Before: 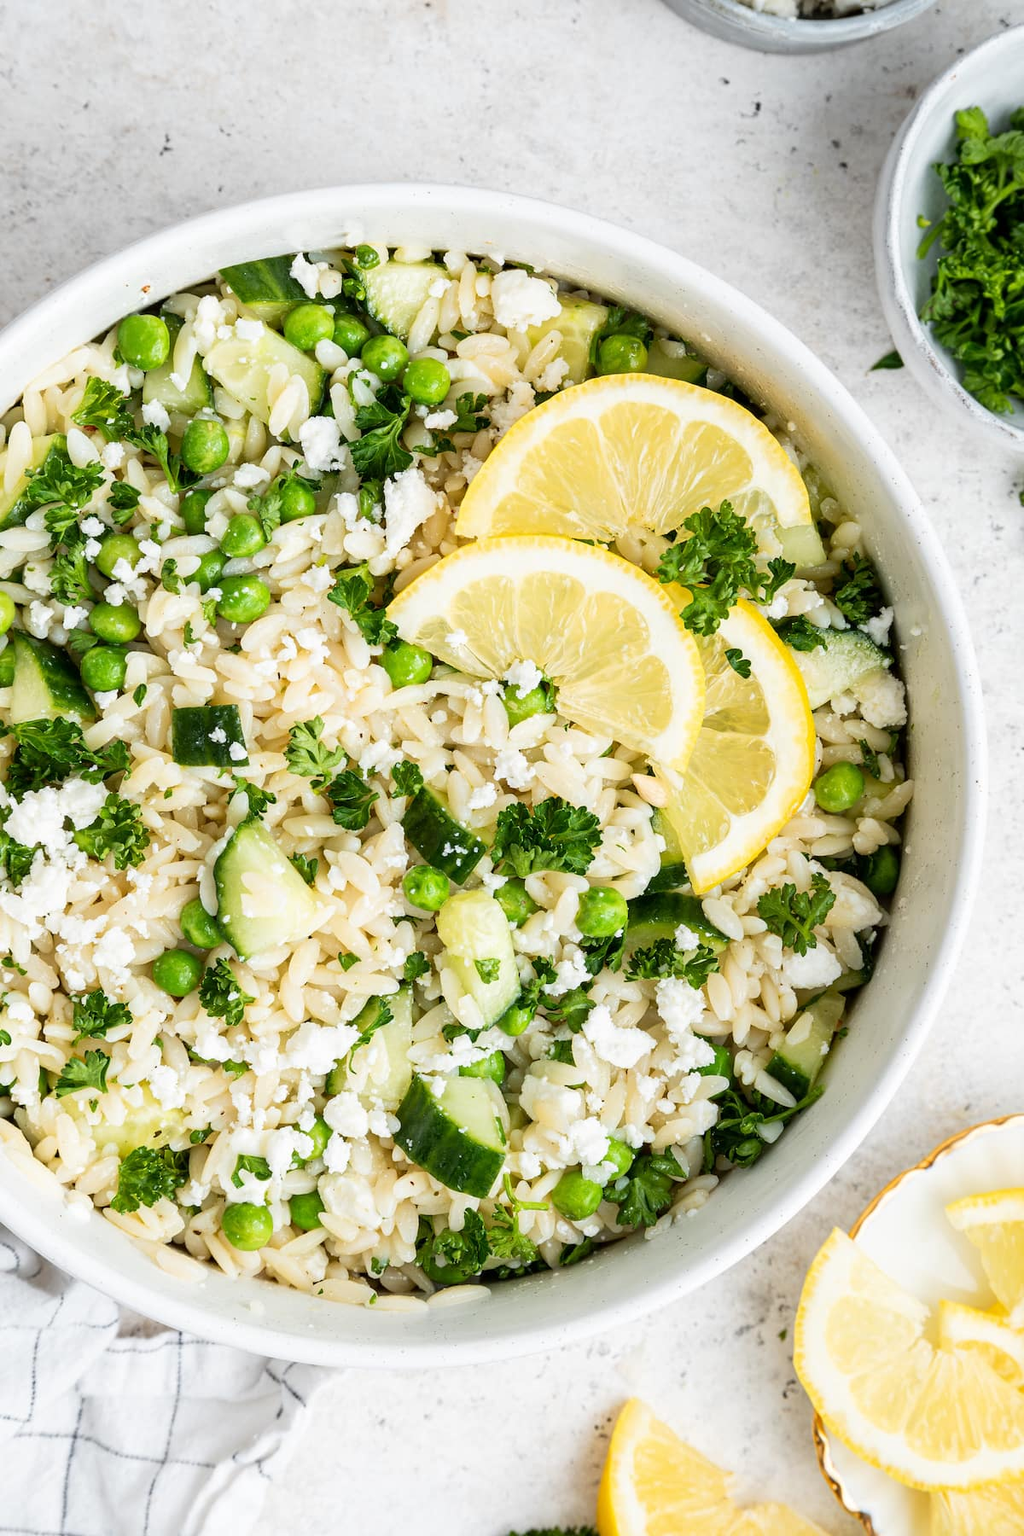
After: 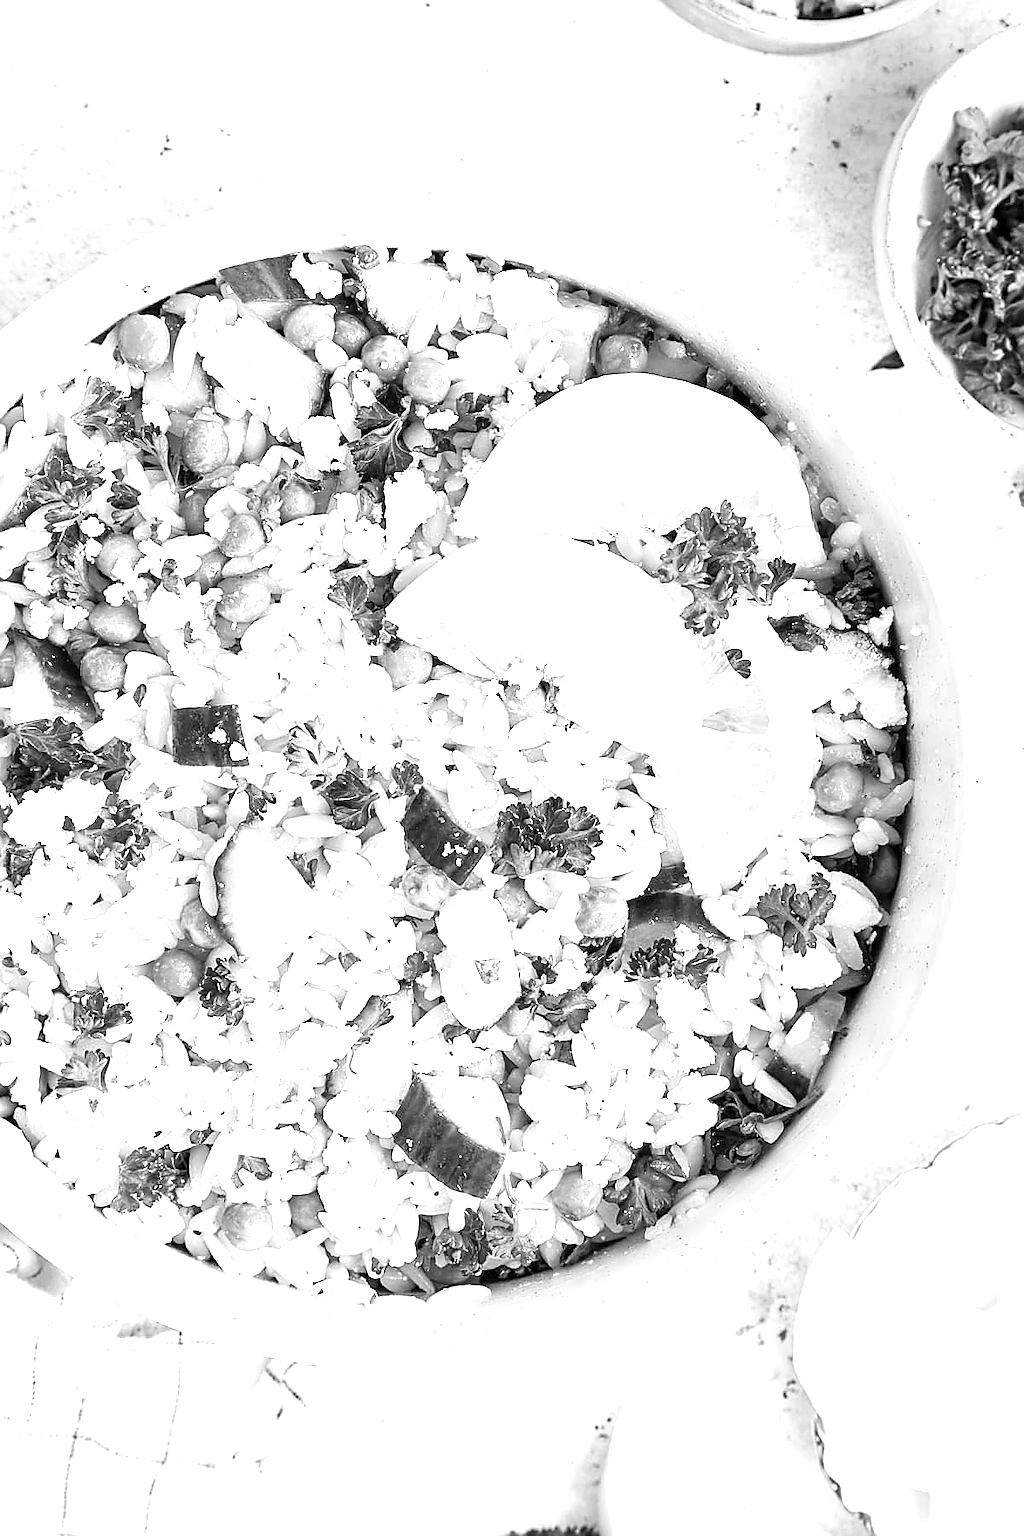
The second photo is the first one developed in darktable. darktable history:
sharpen: radius 1.4, amount 1.25, threshold 0.7
contrast brightness saturation: contrast 0.1, brightness 0.02, saturation 0.02
monochrome: a -3.63, b -0.465
exposure: exposure 1 EV, compensate highlight preservation false
